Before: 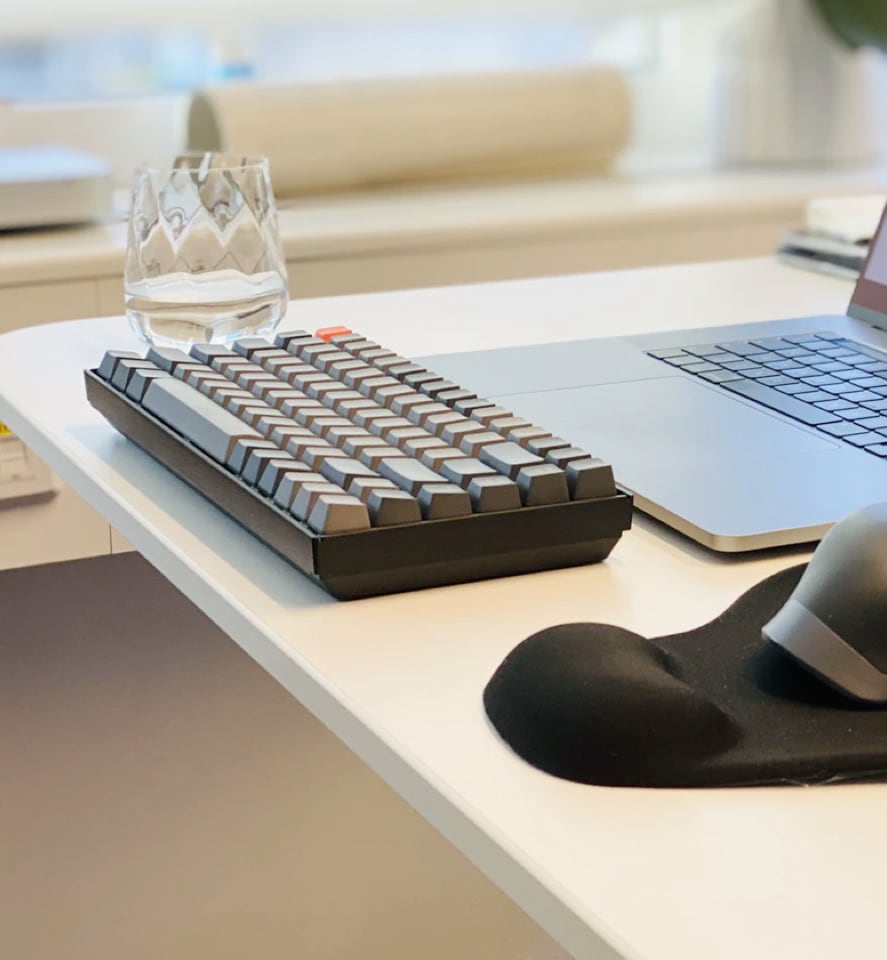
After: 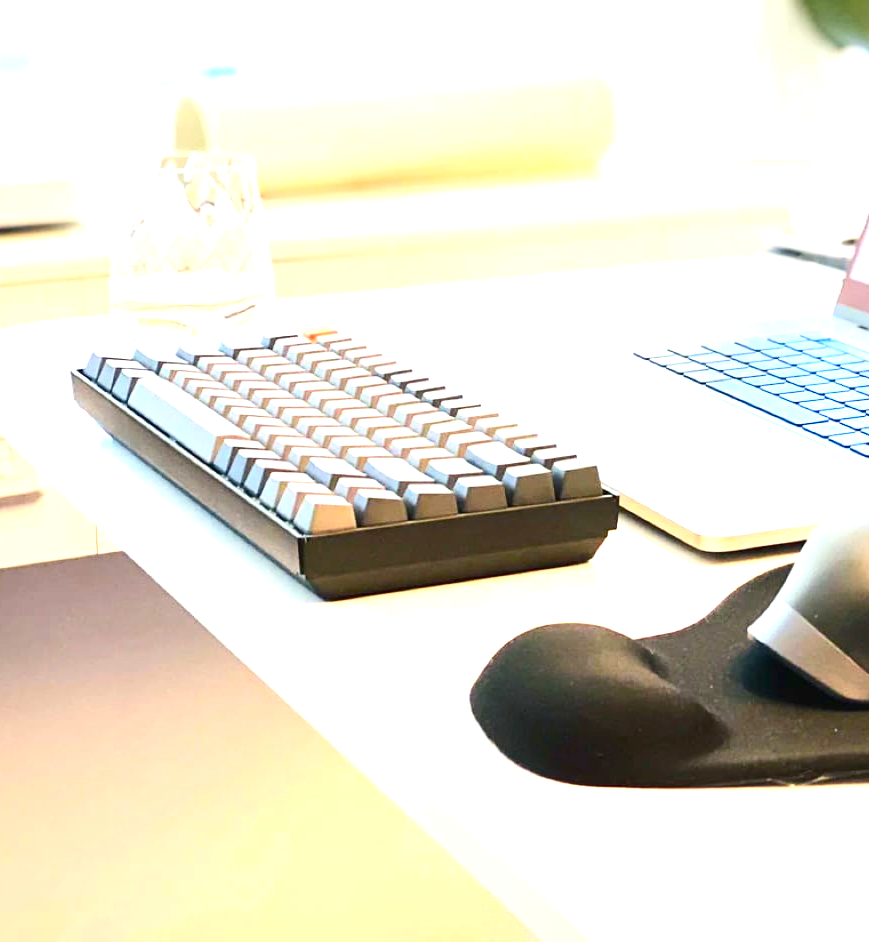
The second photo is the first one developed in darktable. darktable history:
contrast brightness saturation: contrast 0.177, saturation 0.309
exposure: black level correction 0, exposure 1.671 EV, compensate highlight preservation false
crop: left 1.67%, right 0.281%, bottom 1.816%
